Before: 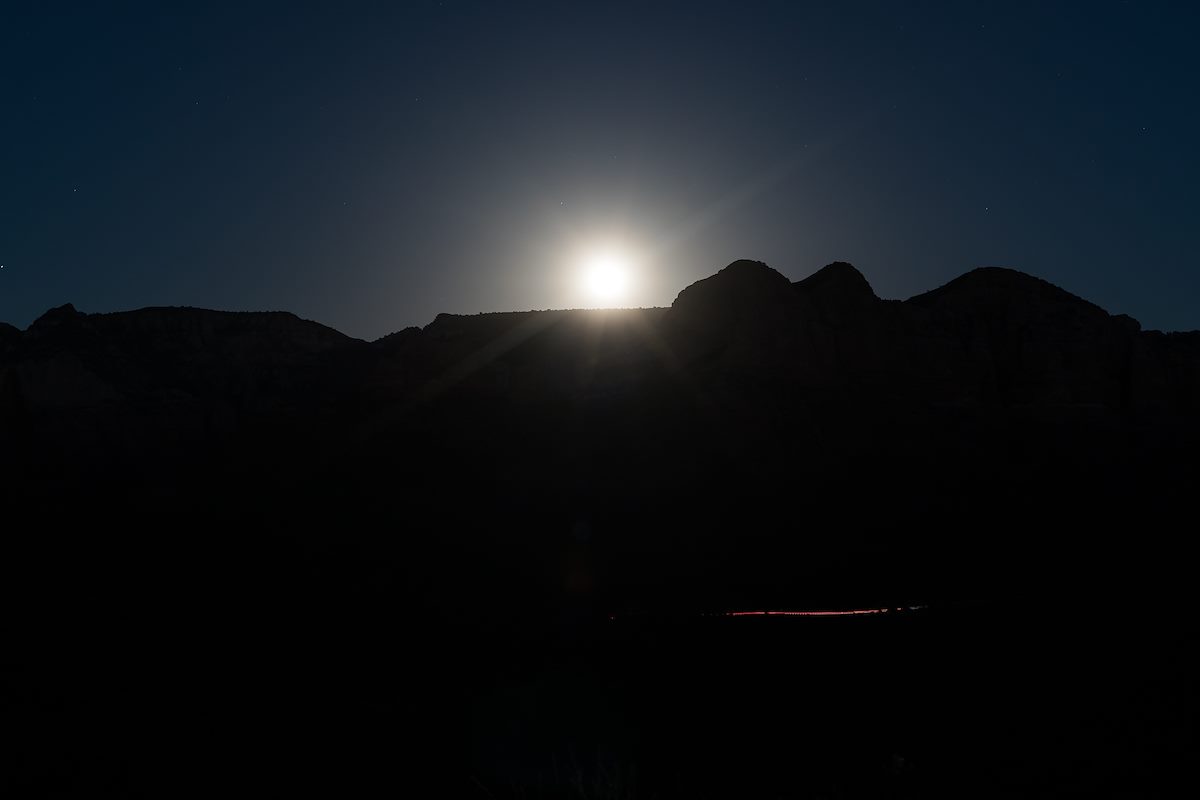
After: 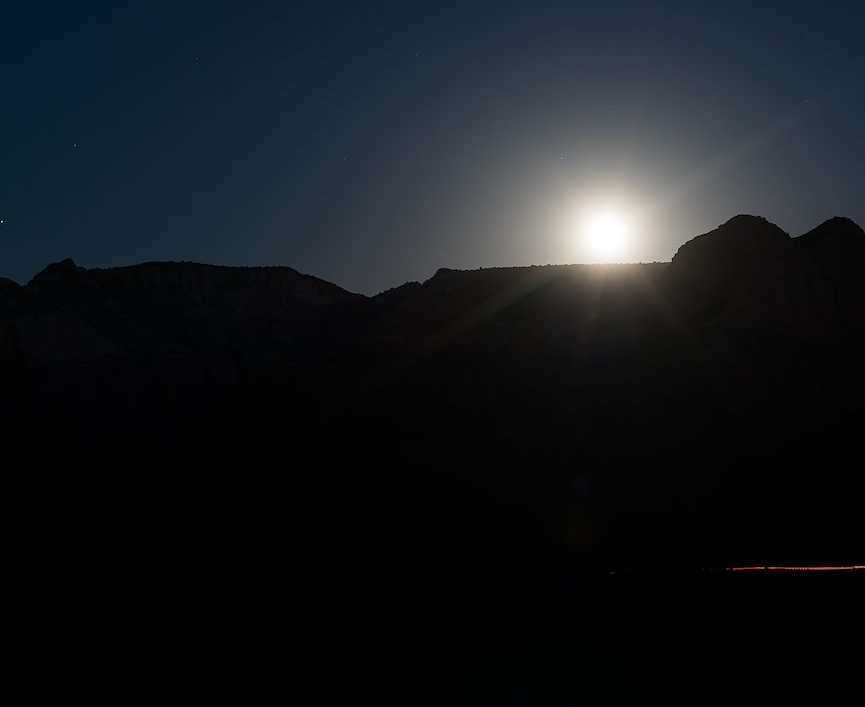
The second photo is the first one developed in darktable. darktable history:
crop: top 5.738%, right 27.856%, bottom 5.788%
